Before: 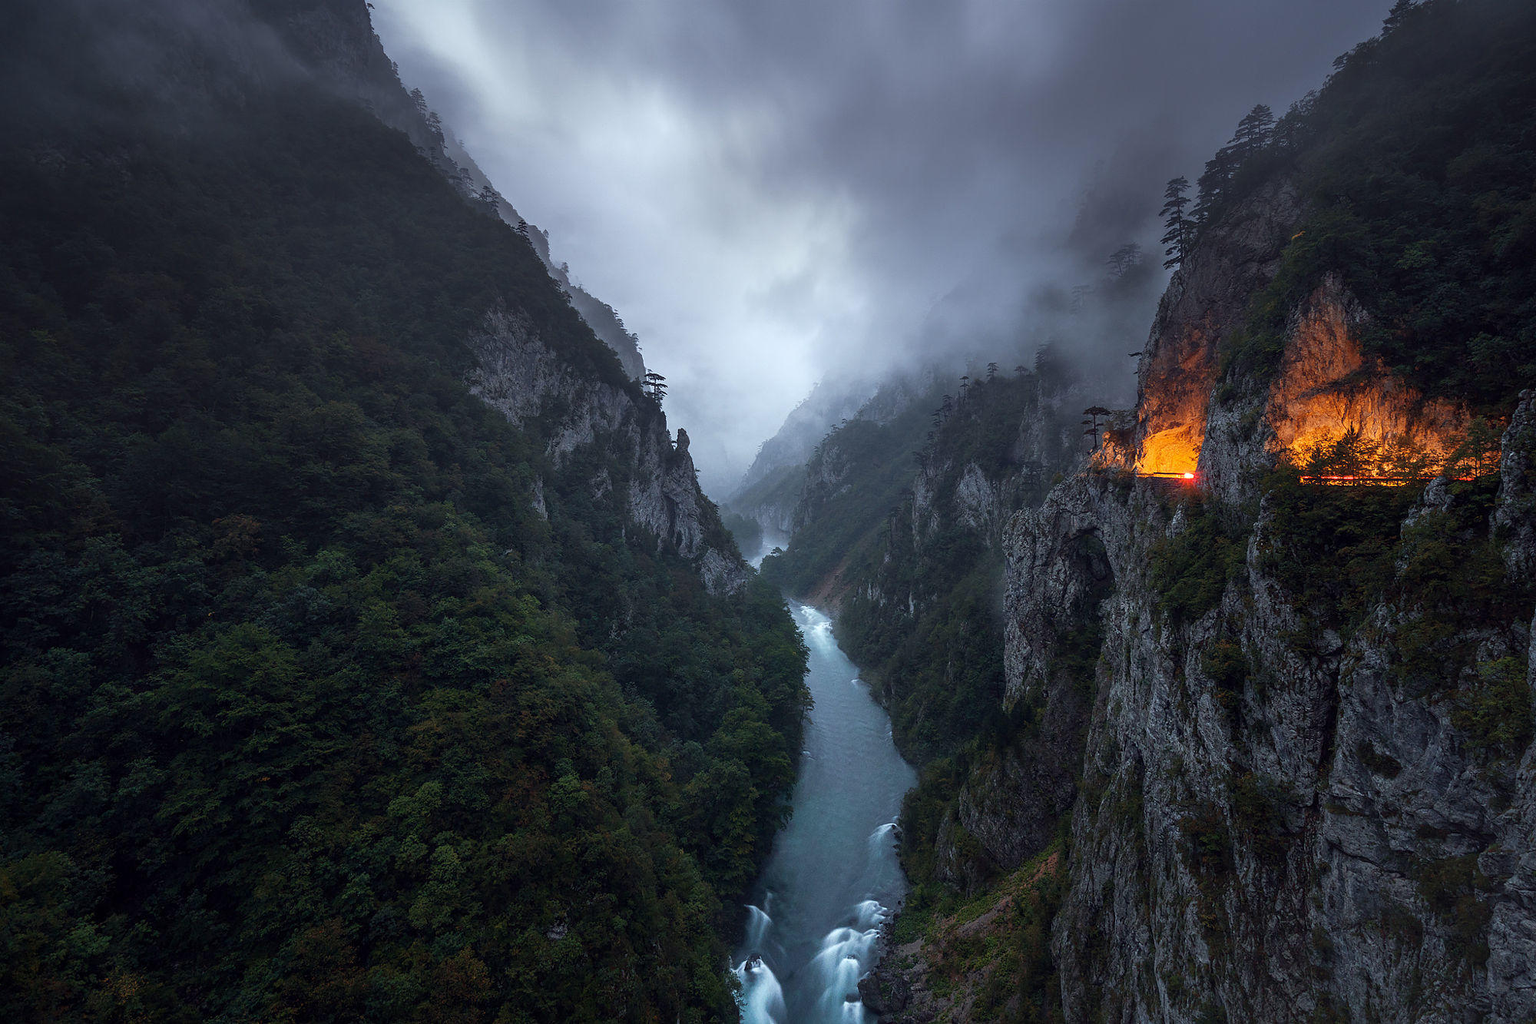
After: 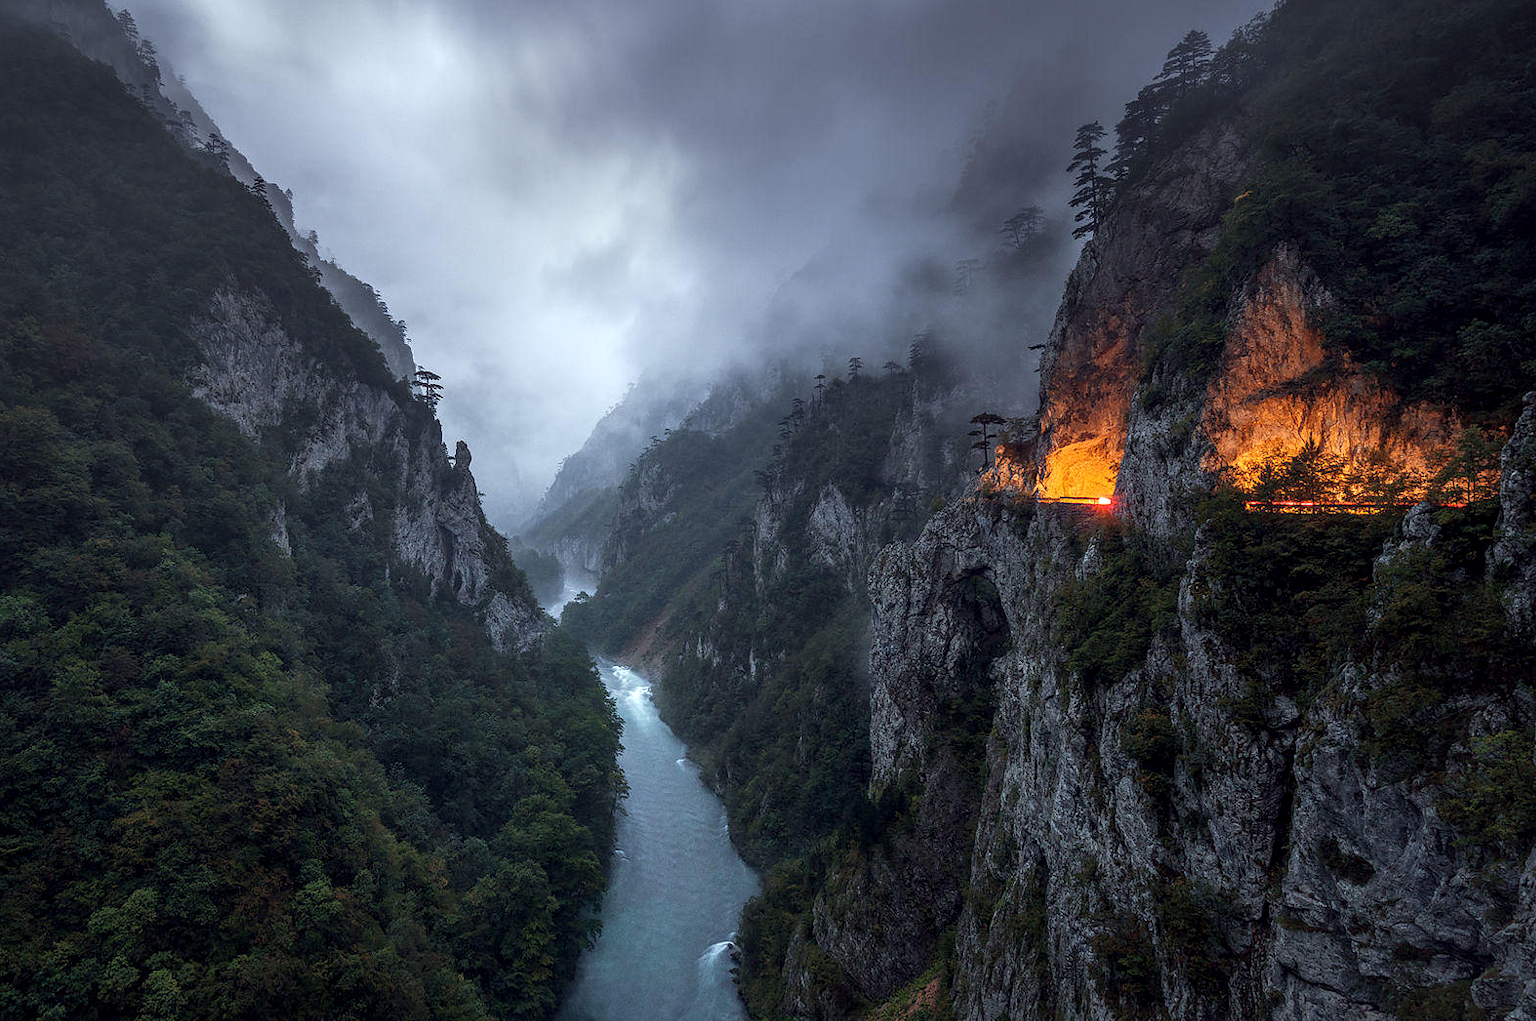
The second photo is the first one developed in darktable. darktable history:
exposure: compensate highlight preservation false
crop and rotate: left 20.74%, top 7.912%, right 0.375%, bottom 13.378%
local contrast: detail 130%
